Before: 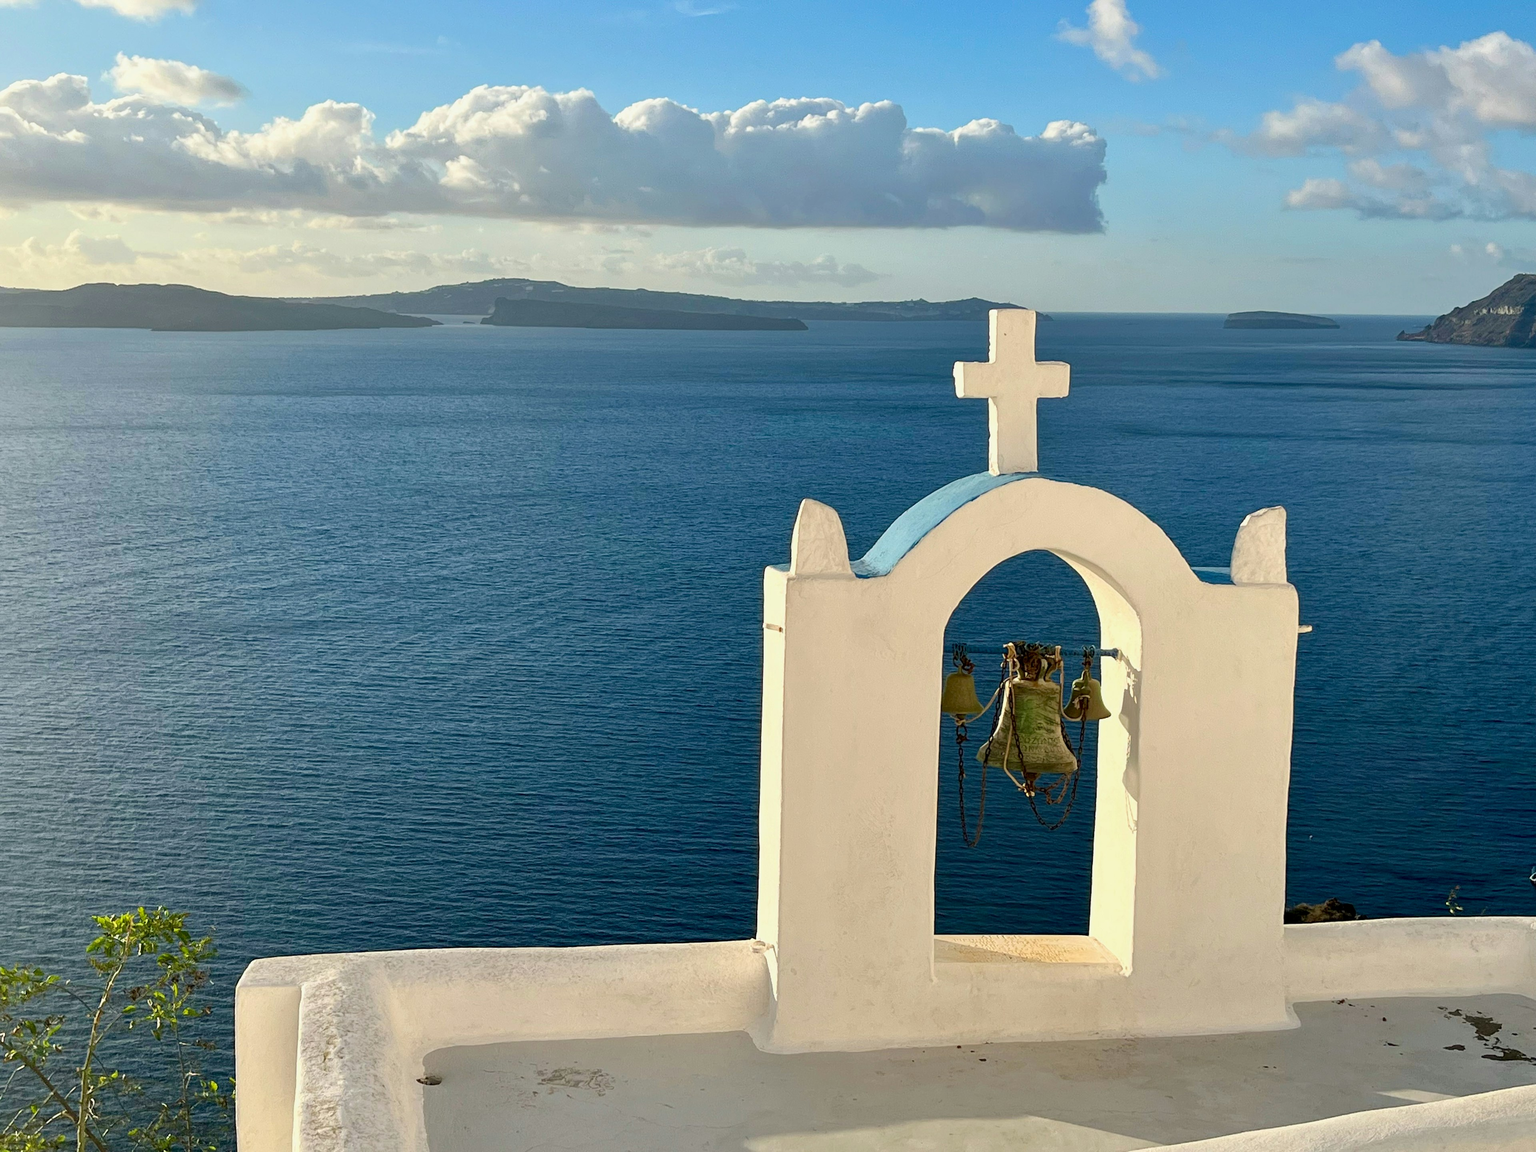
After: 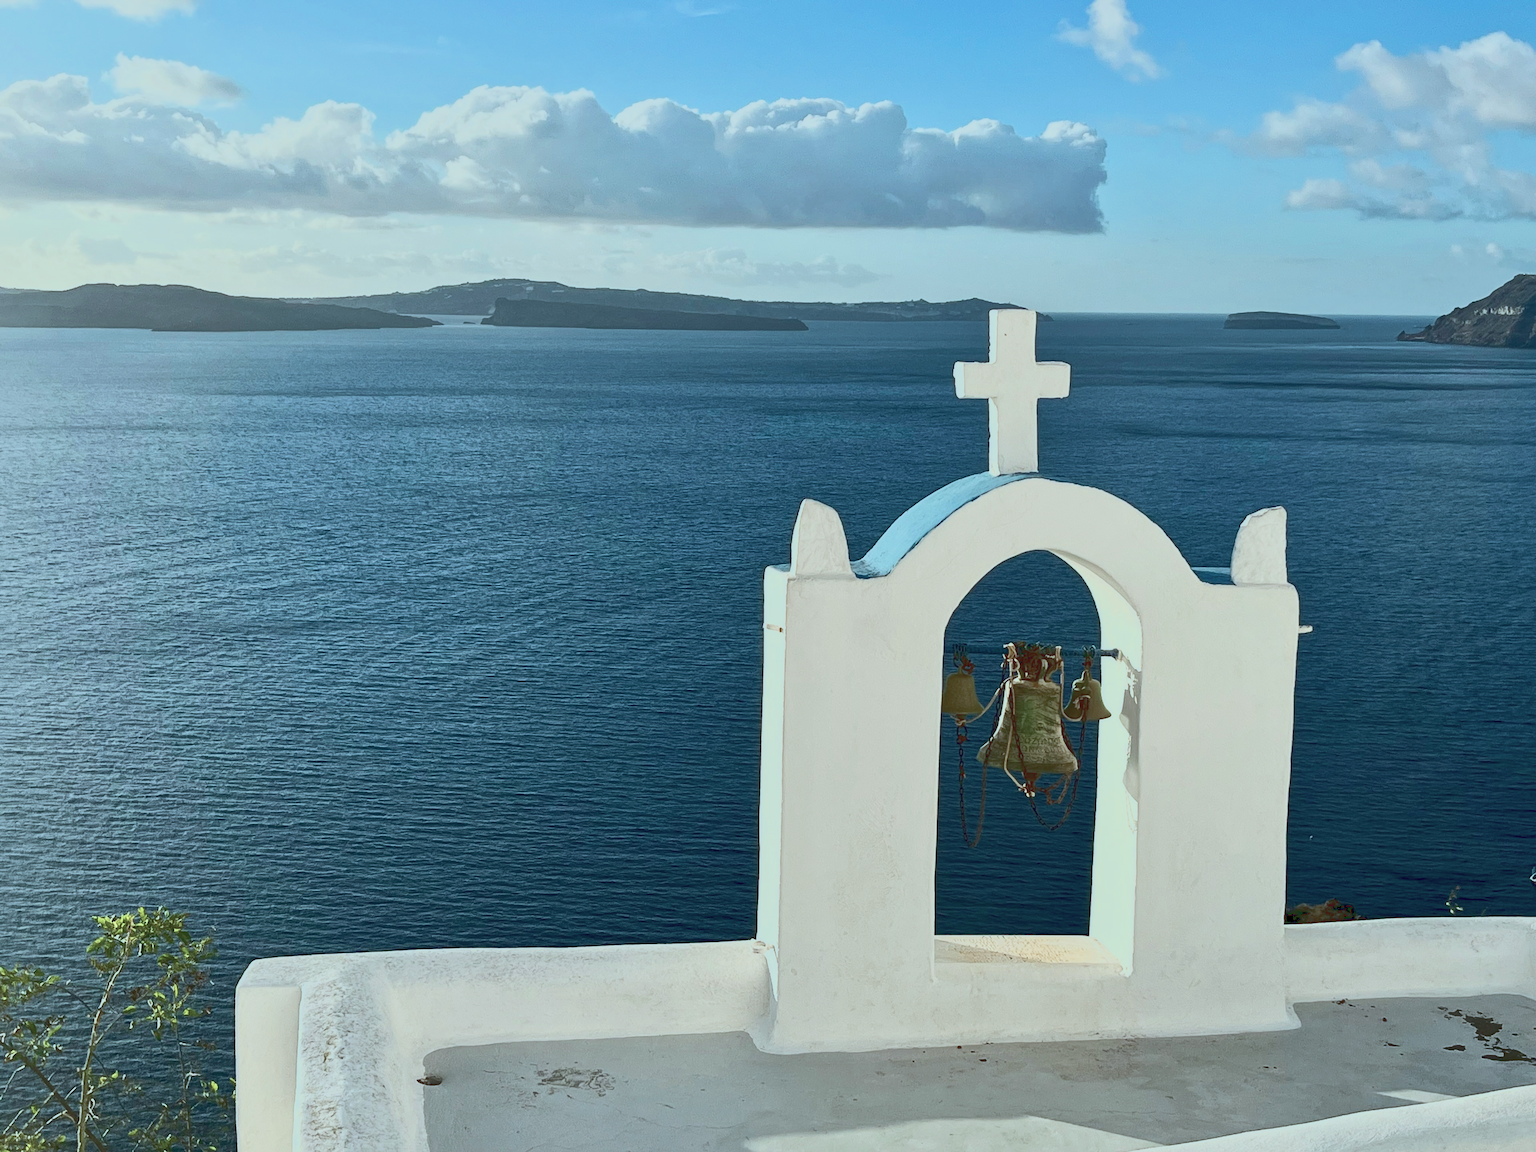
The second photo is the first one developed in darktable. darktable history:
tone curve: curves: ch0 [(0, 0.148) (0.191, 0.225) (0.39, 0.373) (0.669, 0.716) (0.847, 0.818) (1, 0.839)]
color correction: highlights a* -12.64, highlights b* -18.1, saturation 0.7
local contrast: mode bilateral grid, contrast 20, coarseness 50, detail 120%, midtone range 0.2
